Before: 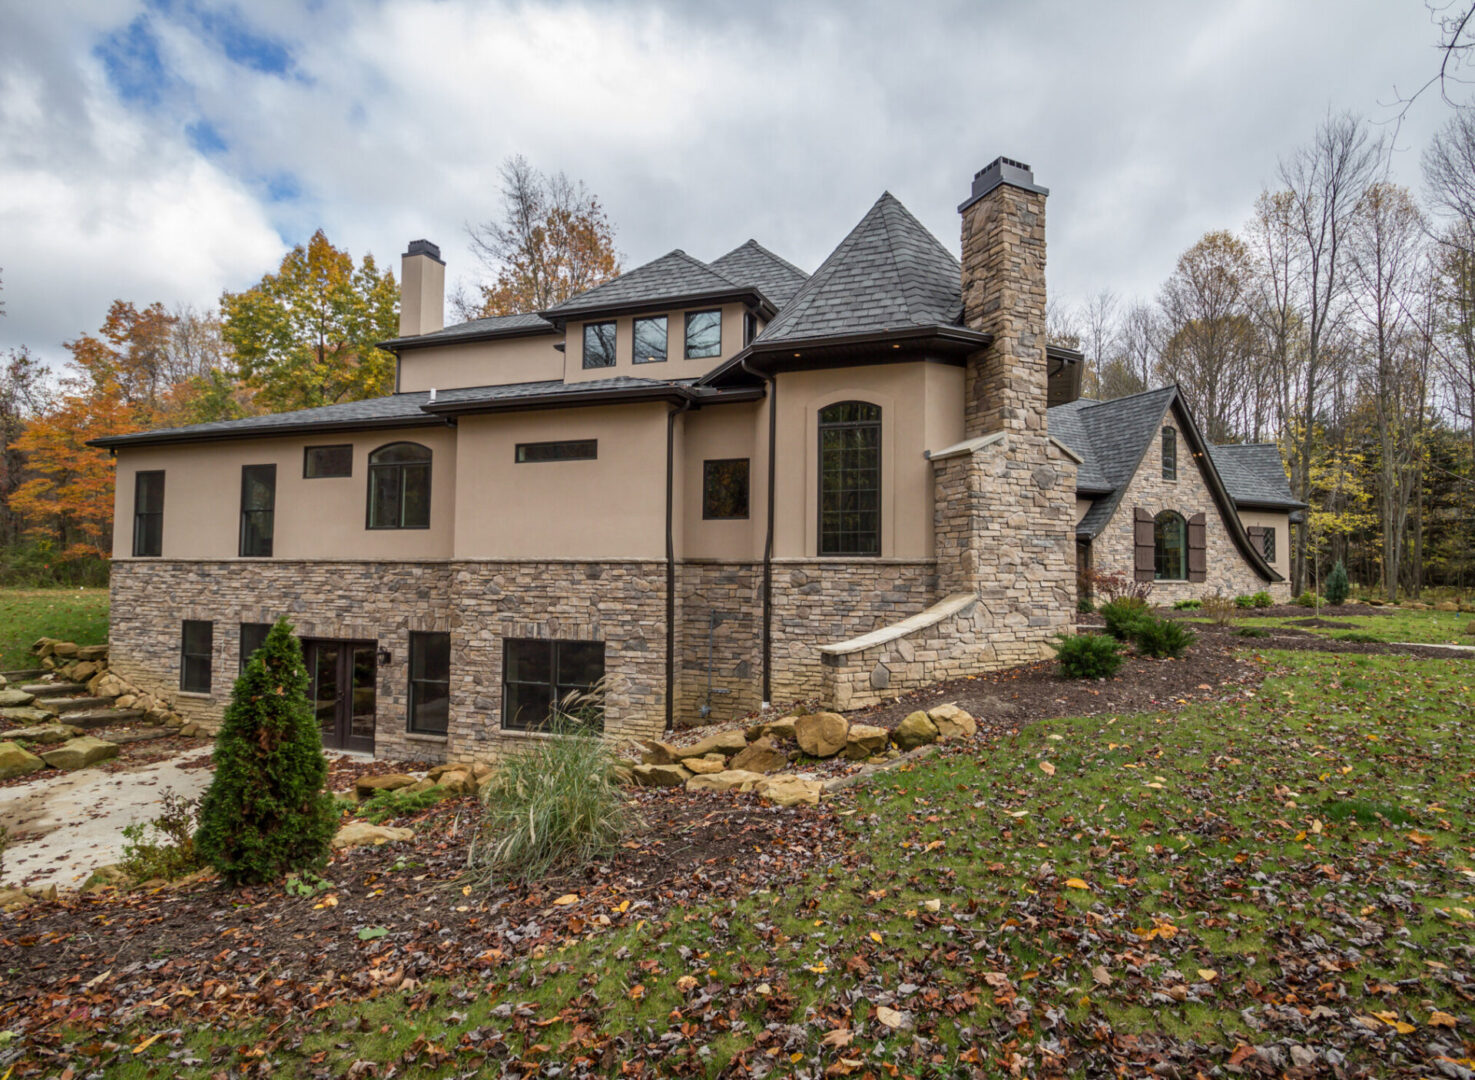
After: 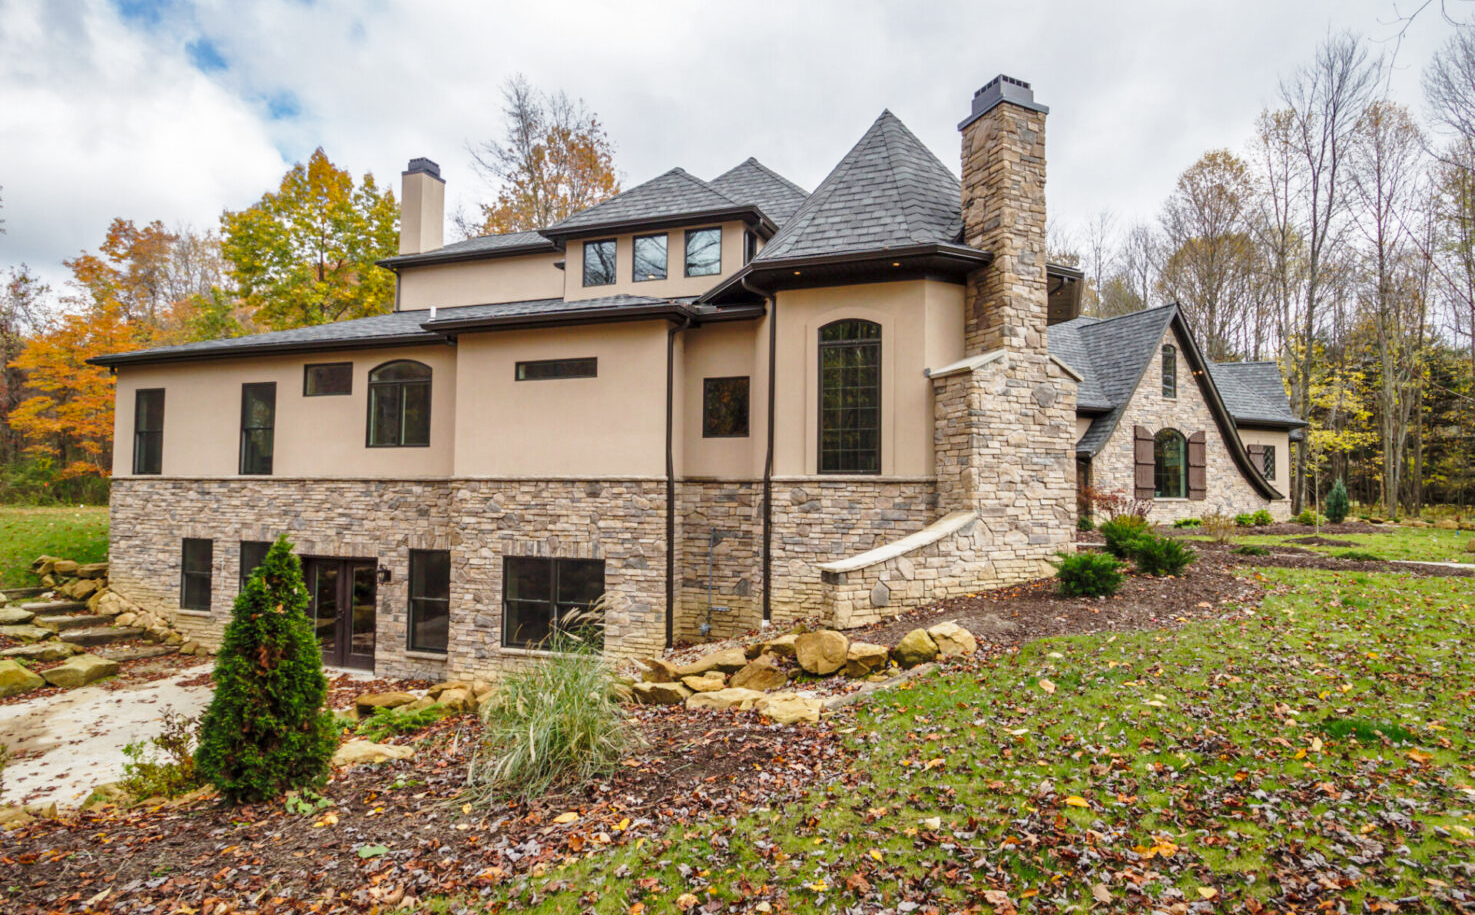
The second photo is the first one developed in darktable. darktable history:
shadows and highlights: on, module defaults
crop: top 7.595%, bottom 7.656%
base curve: curves: ch0 [(0, 0) (0.028, 0.03) (0.121, 0.232) (0.46, 0.748) (0.859, 0.968) (1, 1)], preserve colors none
